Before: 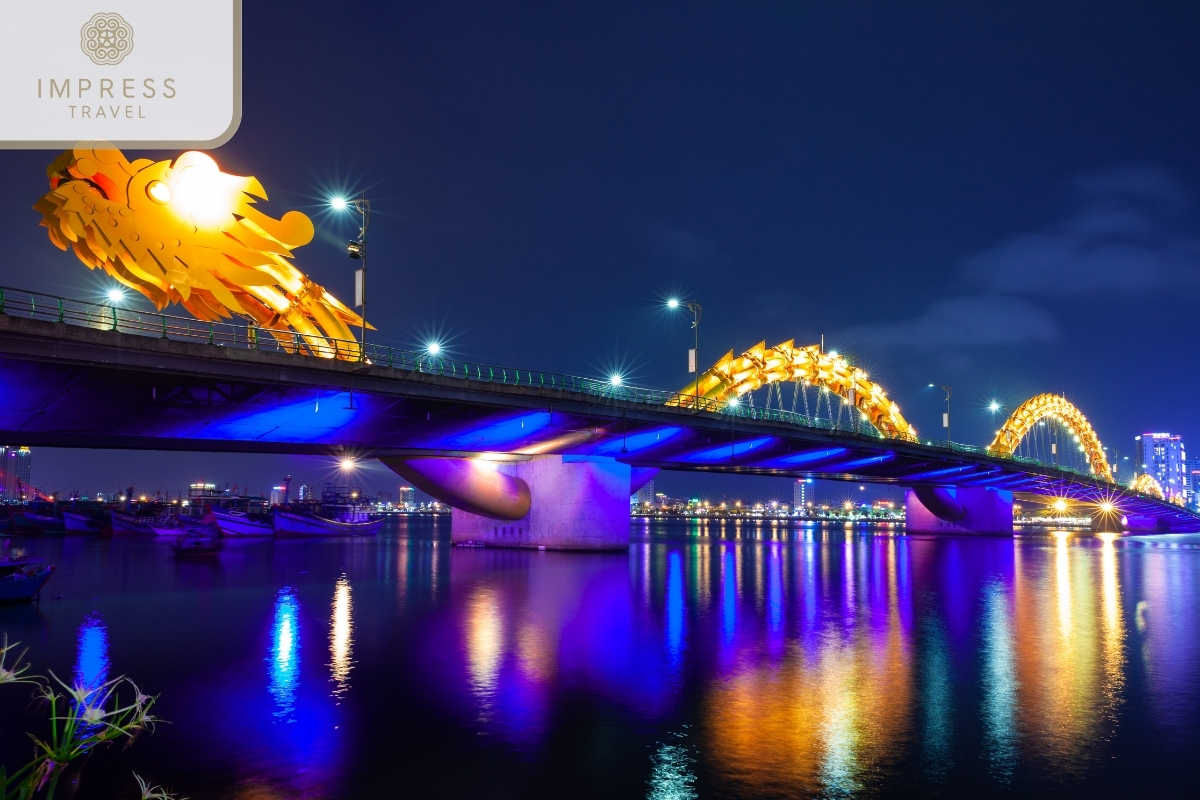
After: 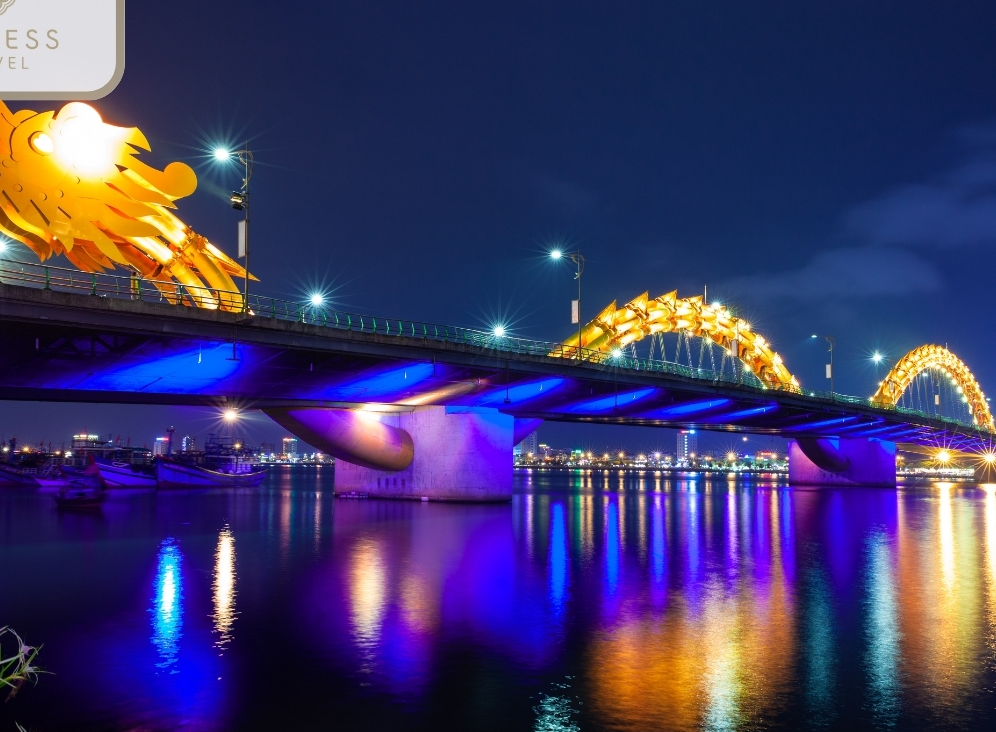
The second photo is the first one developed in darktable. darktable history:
crop: left 9.778%, top 6.219%, right 7.208%, bottom 2.26%
